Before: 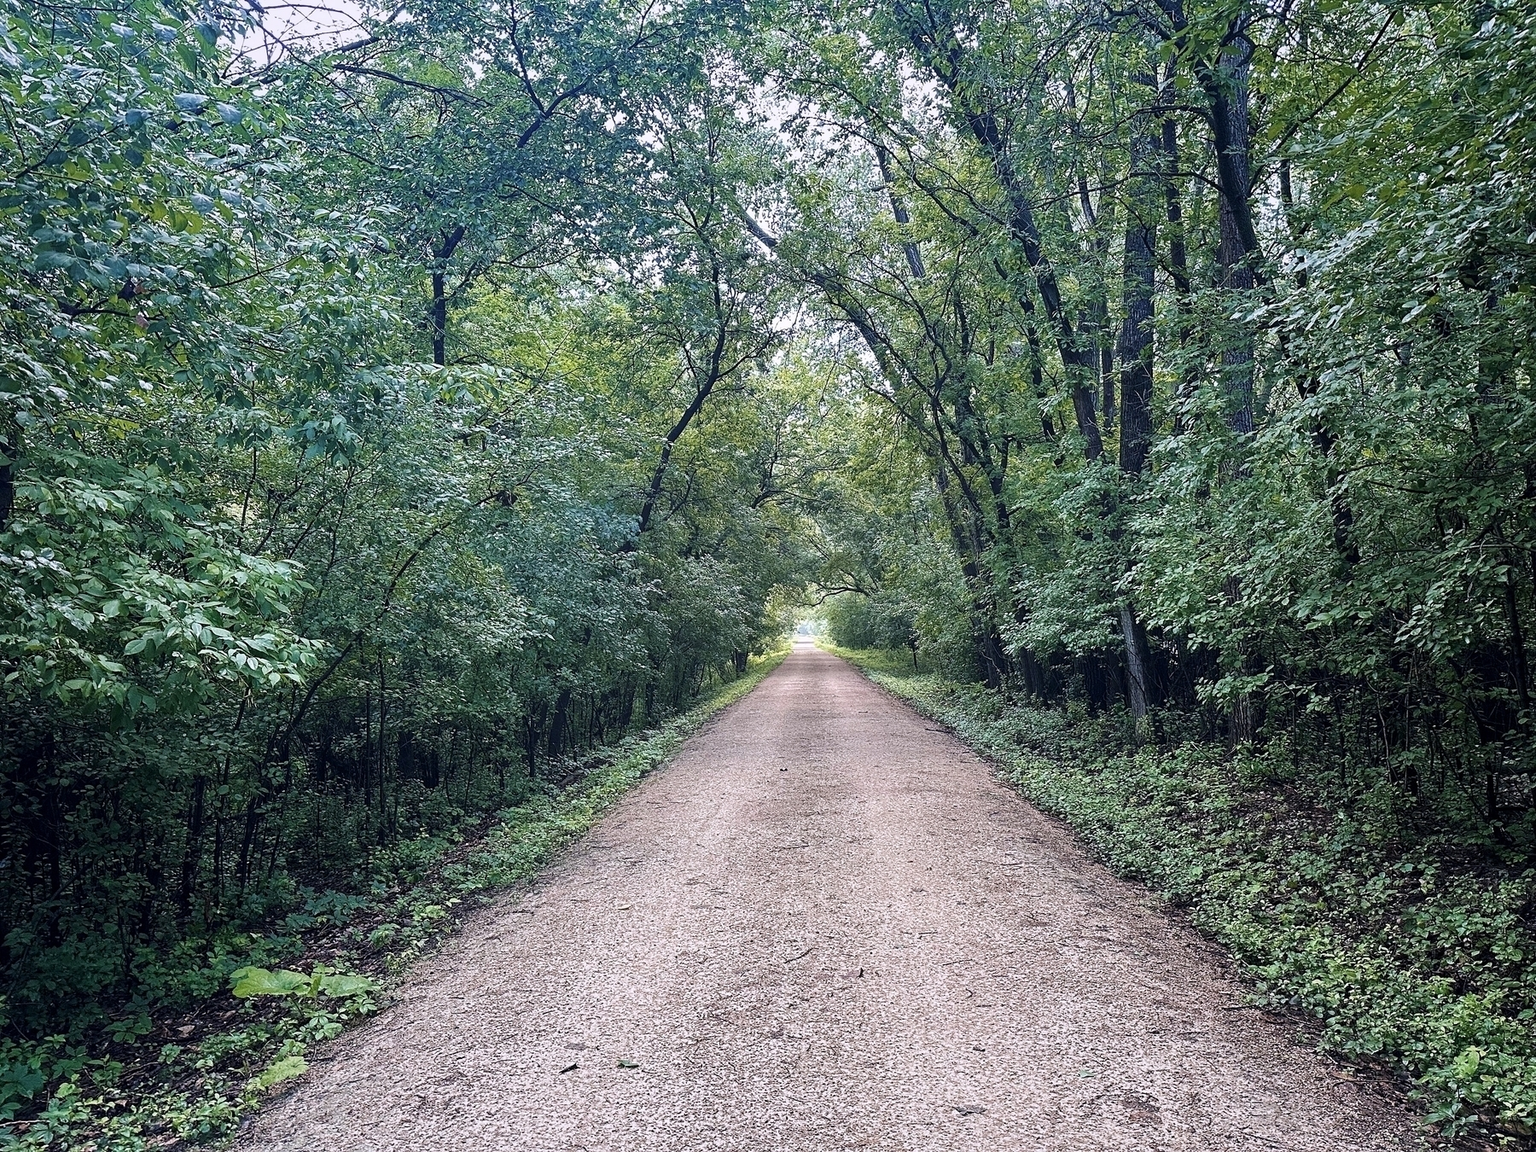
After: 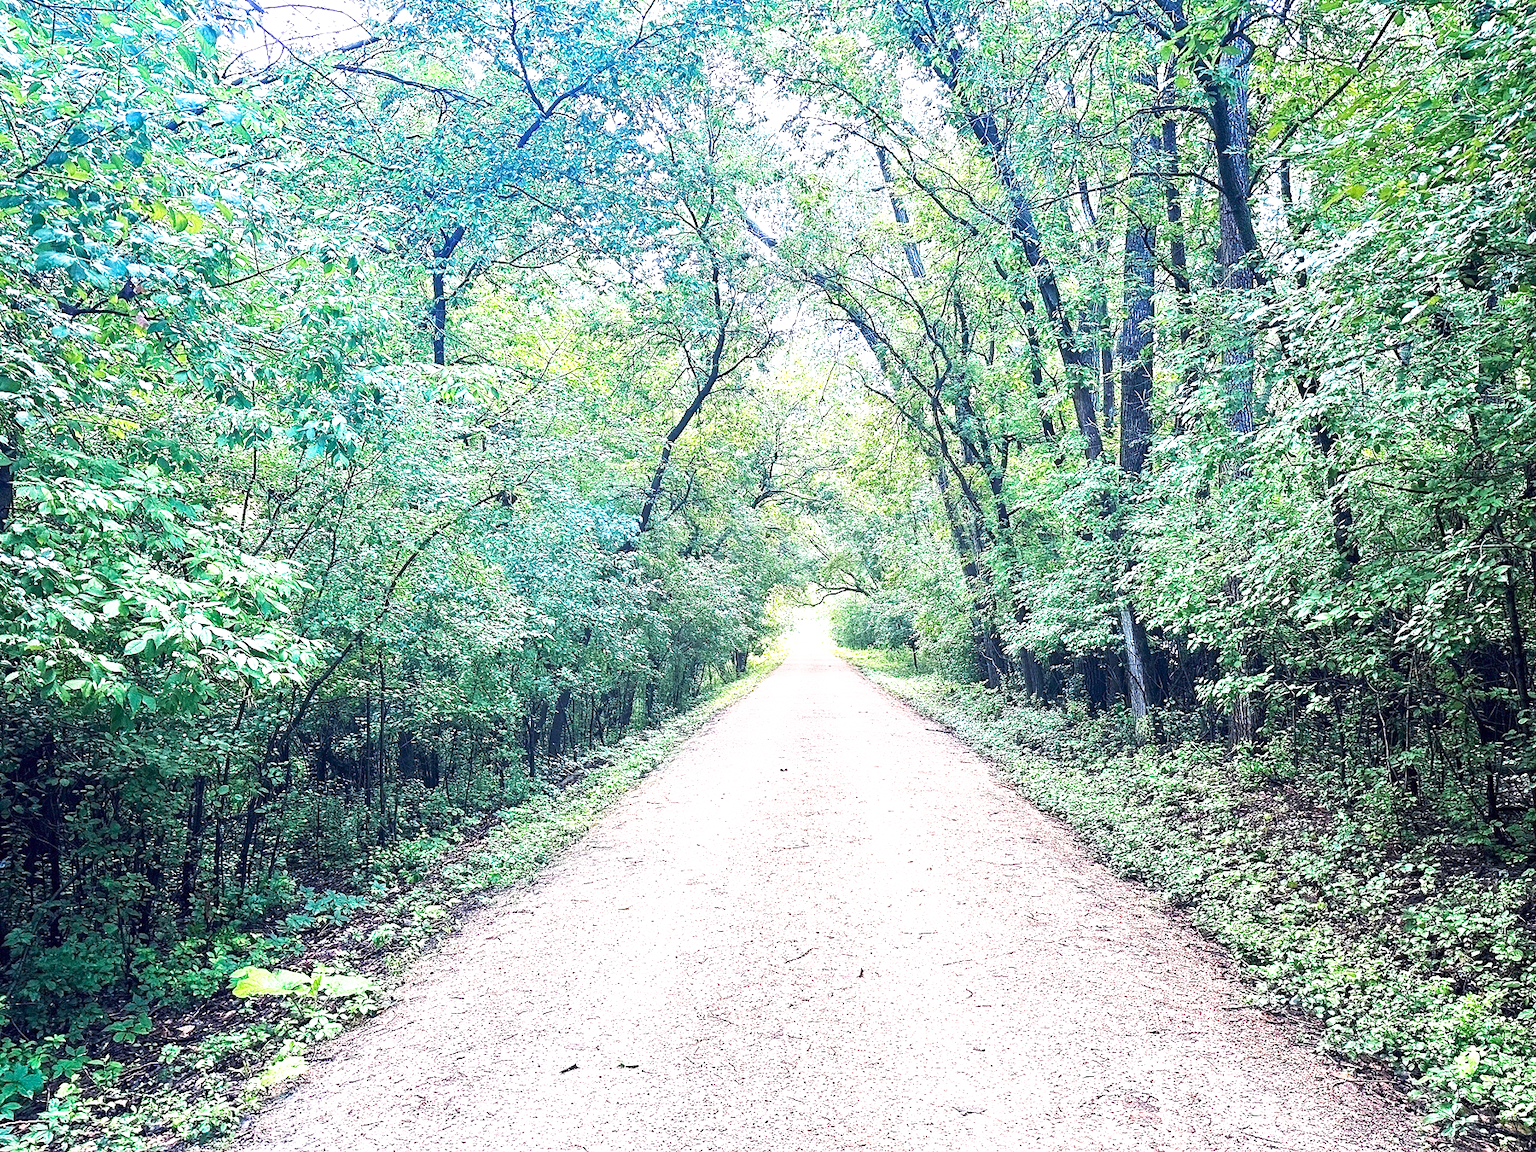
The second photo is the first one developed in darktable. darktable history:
base curve: curves: ch0 [(0, 0) (0.495, 0.917) (1, 1)], preserve colors none
exposure: exposure 1.091 EV, compensate highlight preservation false
